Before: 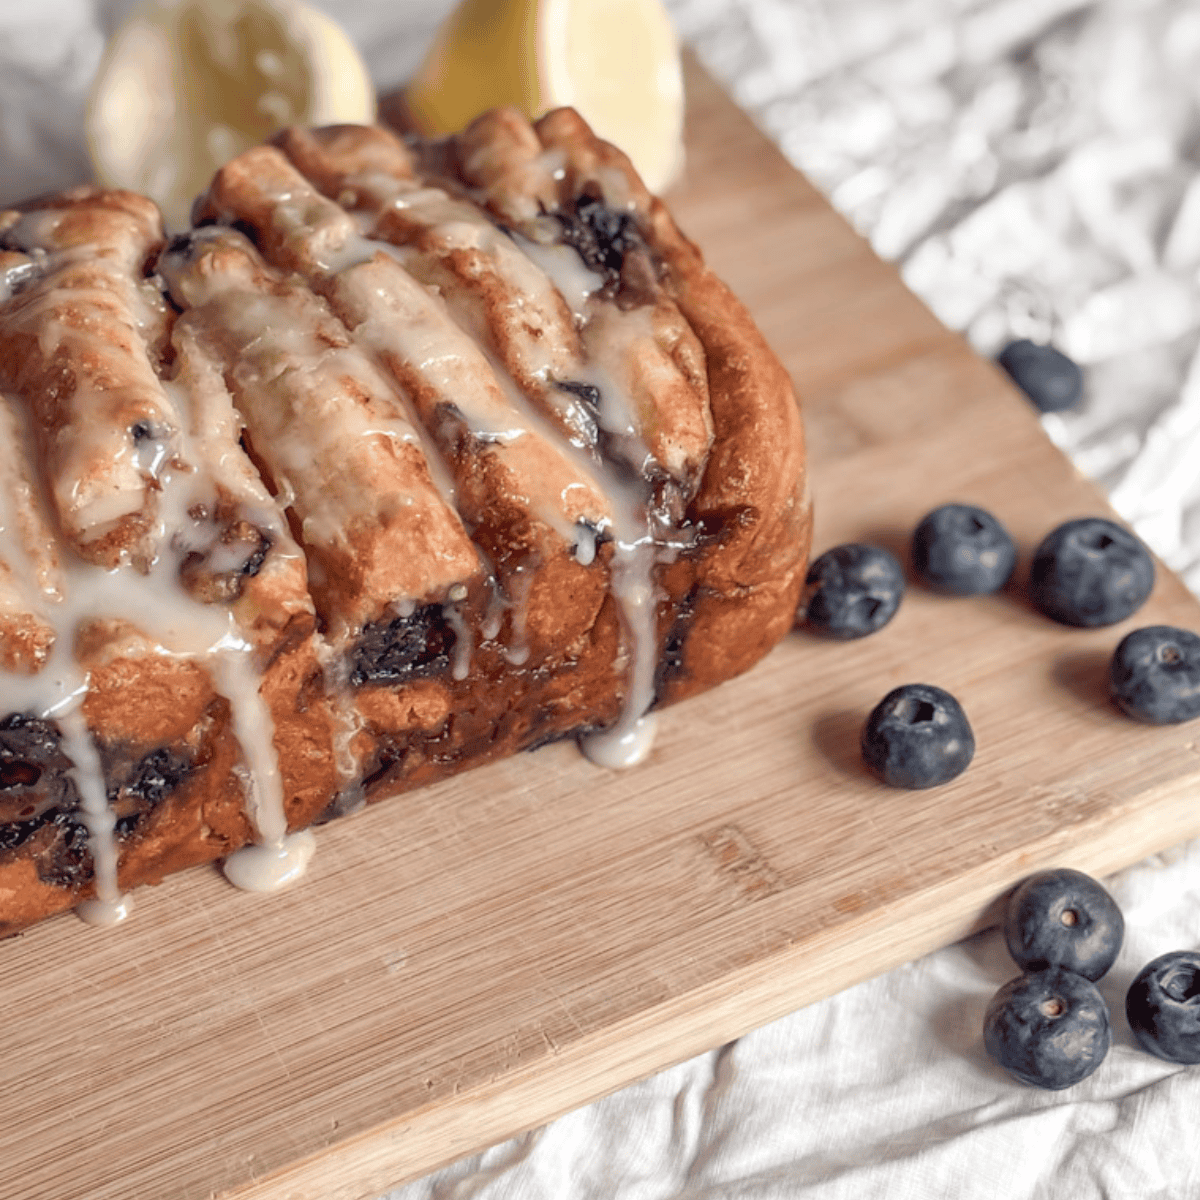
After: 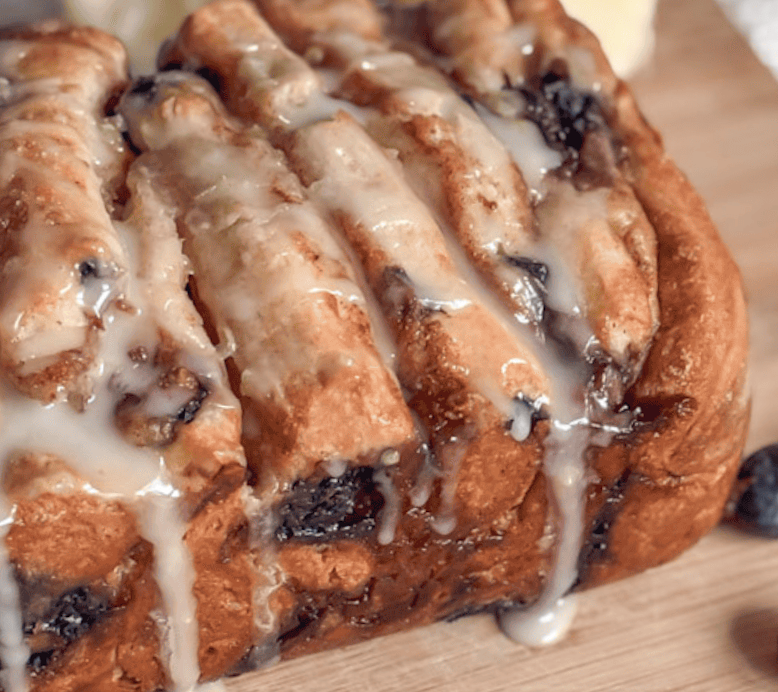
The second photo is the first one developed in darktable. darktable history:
white balance: emerald 1
crop and rotate: angle -4.99°, left 2.122%, top 6.945%, right 27.566%, bottom 30.519%
